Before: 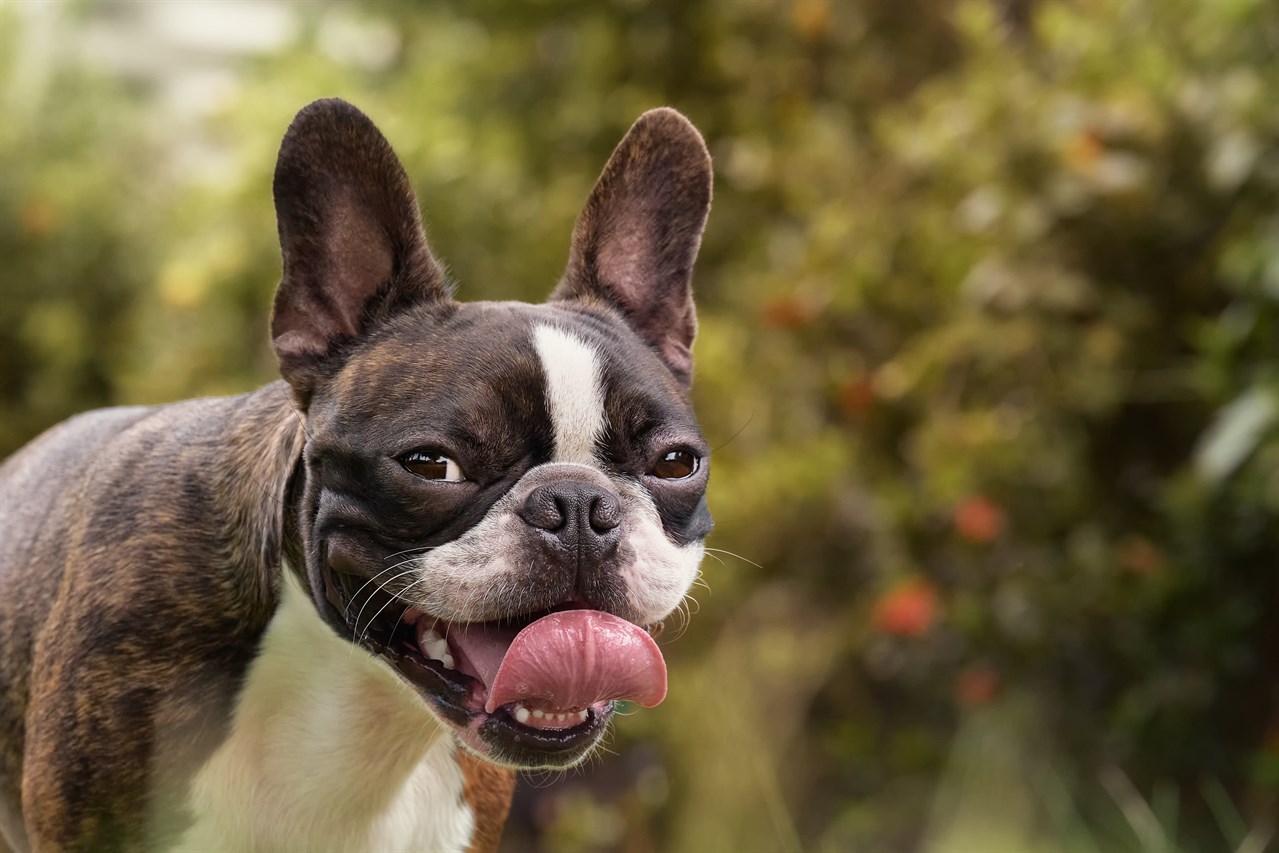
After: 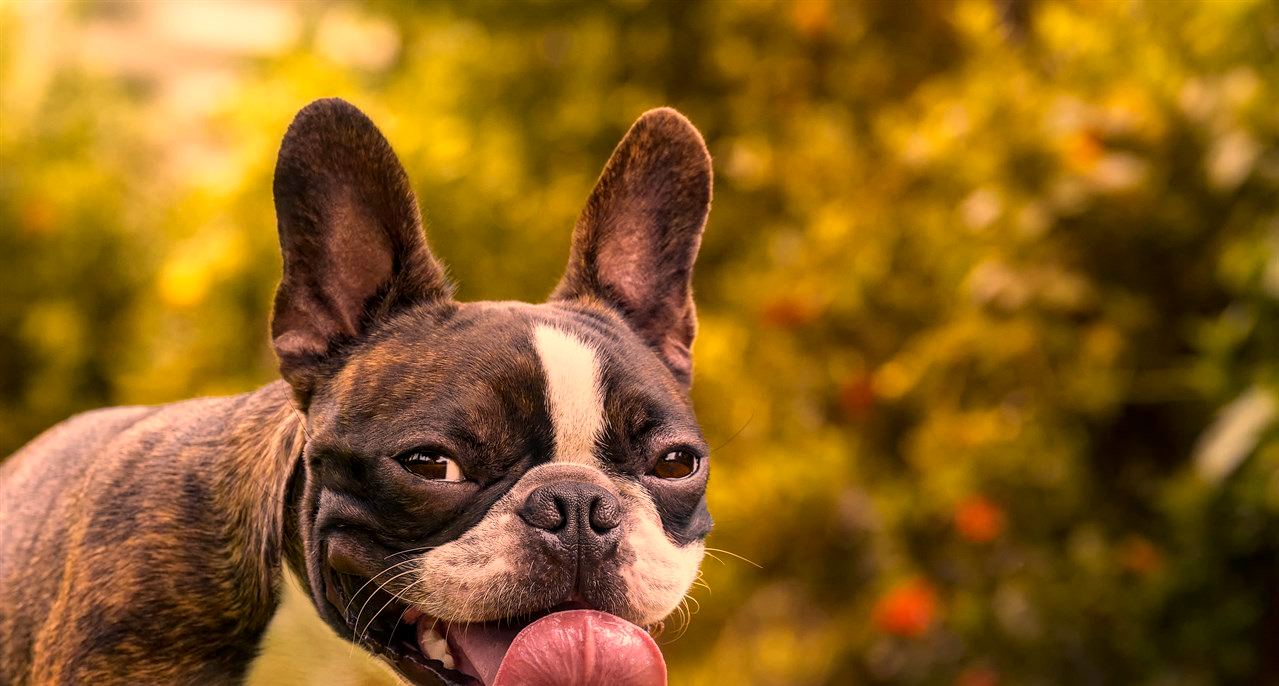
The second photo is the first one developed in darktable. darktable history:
crop: bottom 19.552%
color zones: curves: ch0 [(0, 0.511) (0.143, 0.531) (0.286, 0.56) (0.429, 0.5) (0.571, 0.5) (0.714, 0.5) (0.857, 0.5) (1, 0.5)]; ch1 [(0, 0.525) (0.143, 0.705) (0.286, 0.715) (0.429, 0.35) (0.571, 0.35) (0.714, 0.35) (0.857, 0.4) (1, 0.4)]; ch2 [(0, 0.572) (0.143, 0.512) (0.286, 0.473) (0.429, 0.45) (0.571, 0.5) (0.714, 0.5) (0.857, 0.518) (1, 0.518)]
local contrast: on, module defaults
color correction: highlights a* 17.73, highlights b* 19.11
